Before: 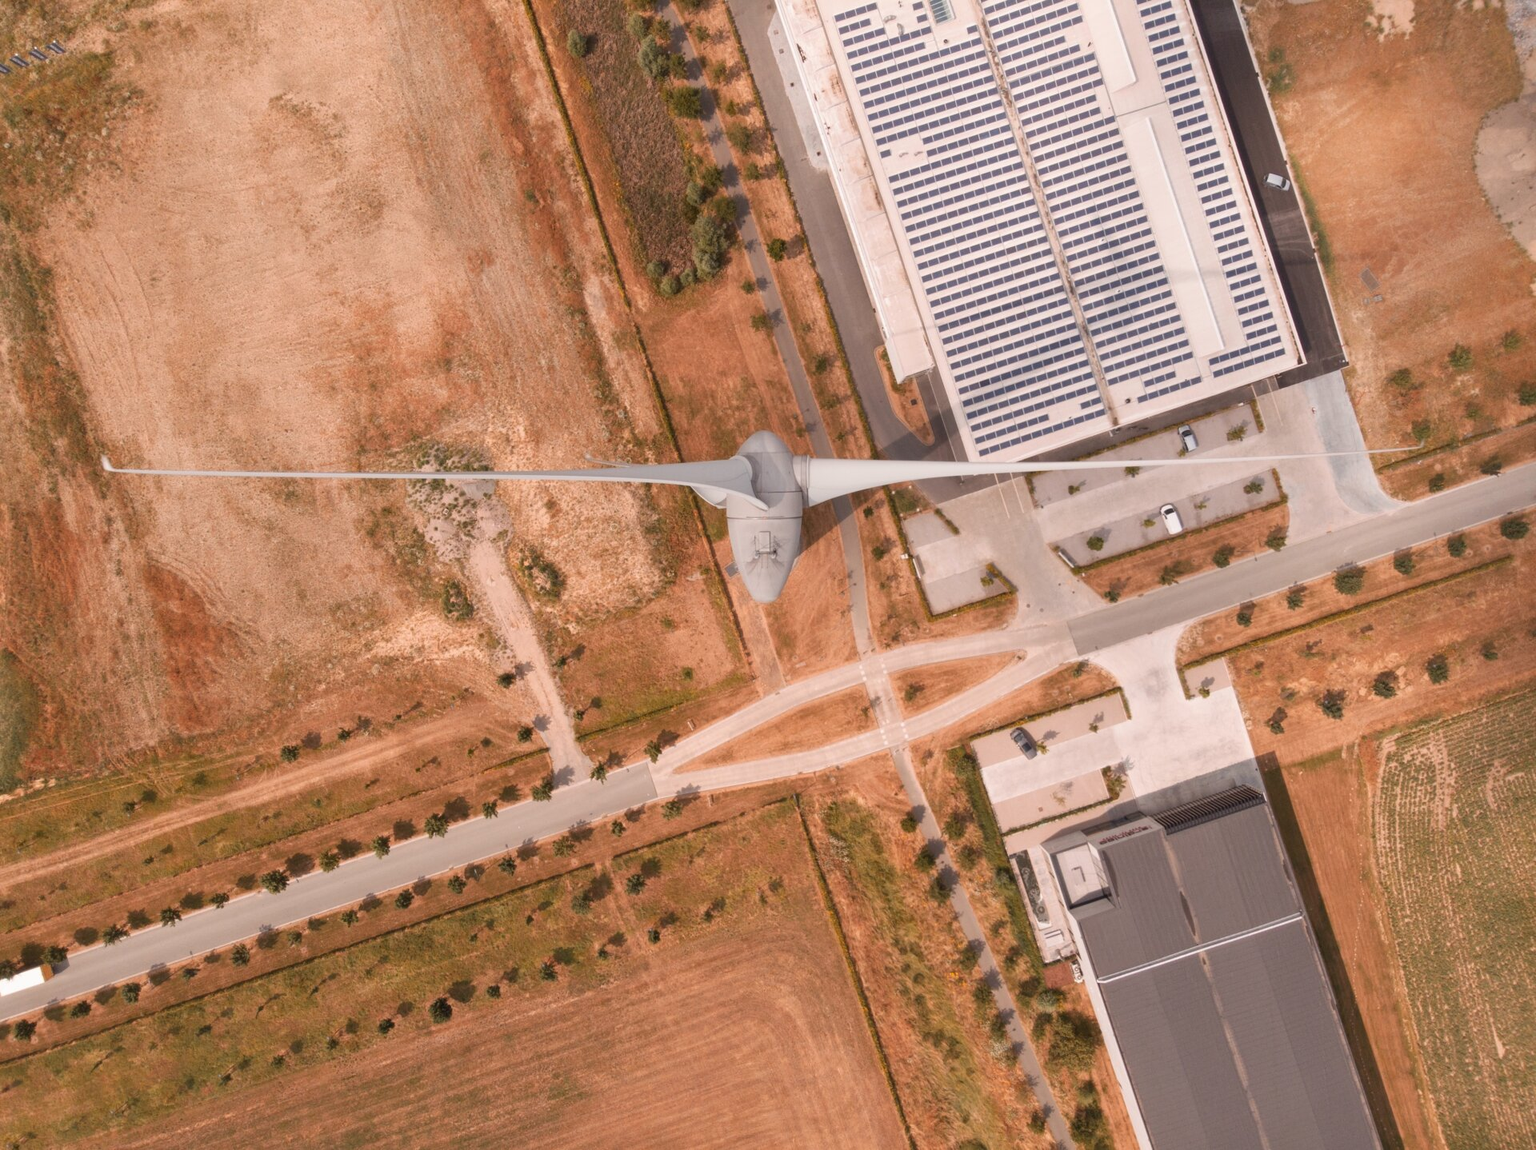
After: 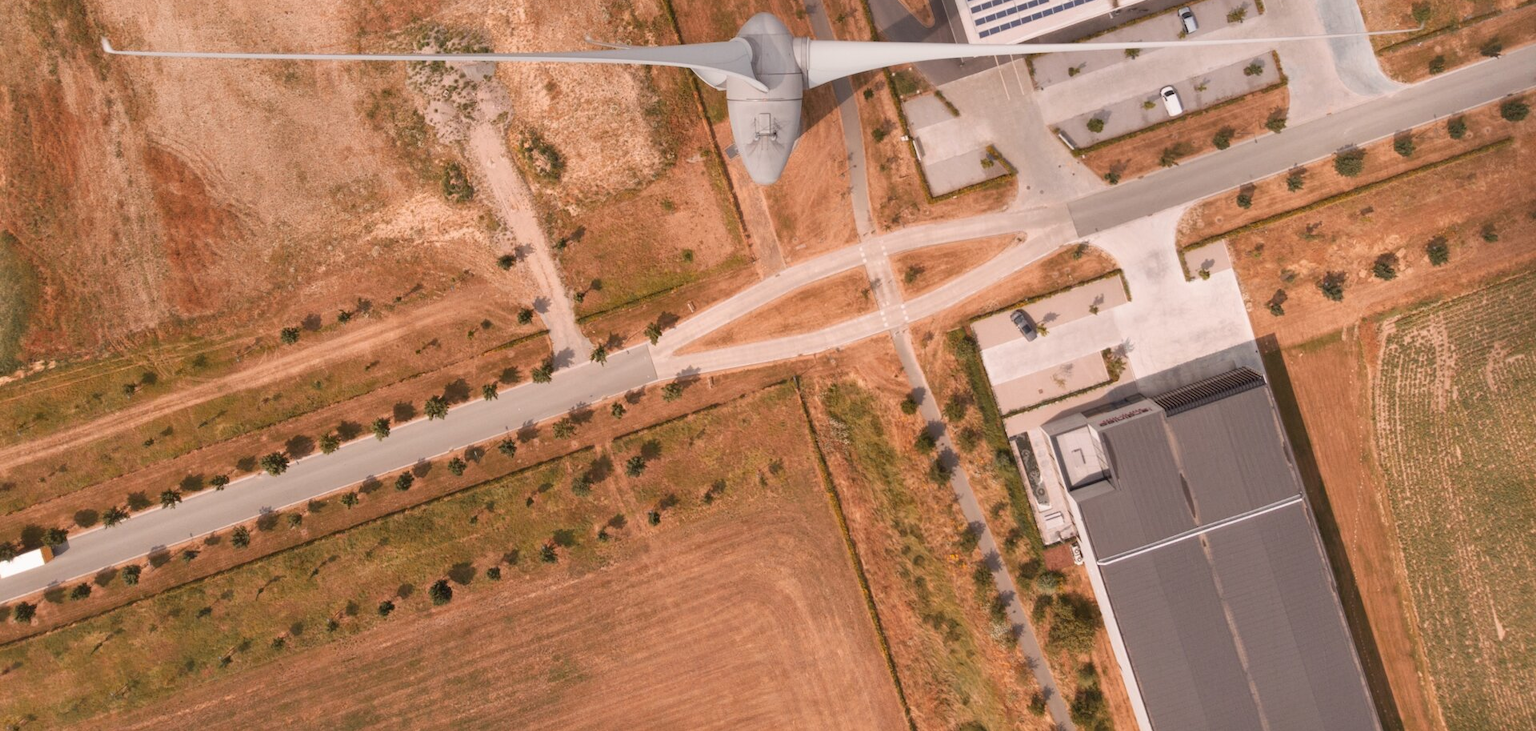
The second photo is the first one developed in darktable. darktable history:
crop and rotate: top 36.435%
